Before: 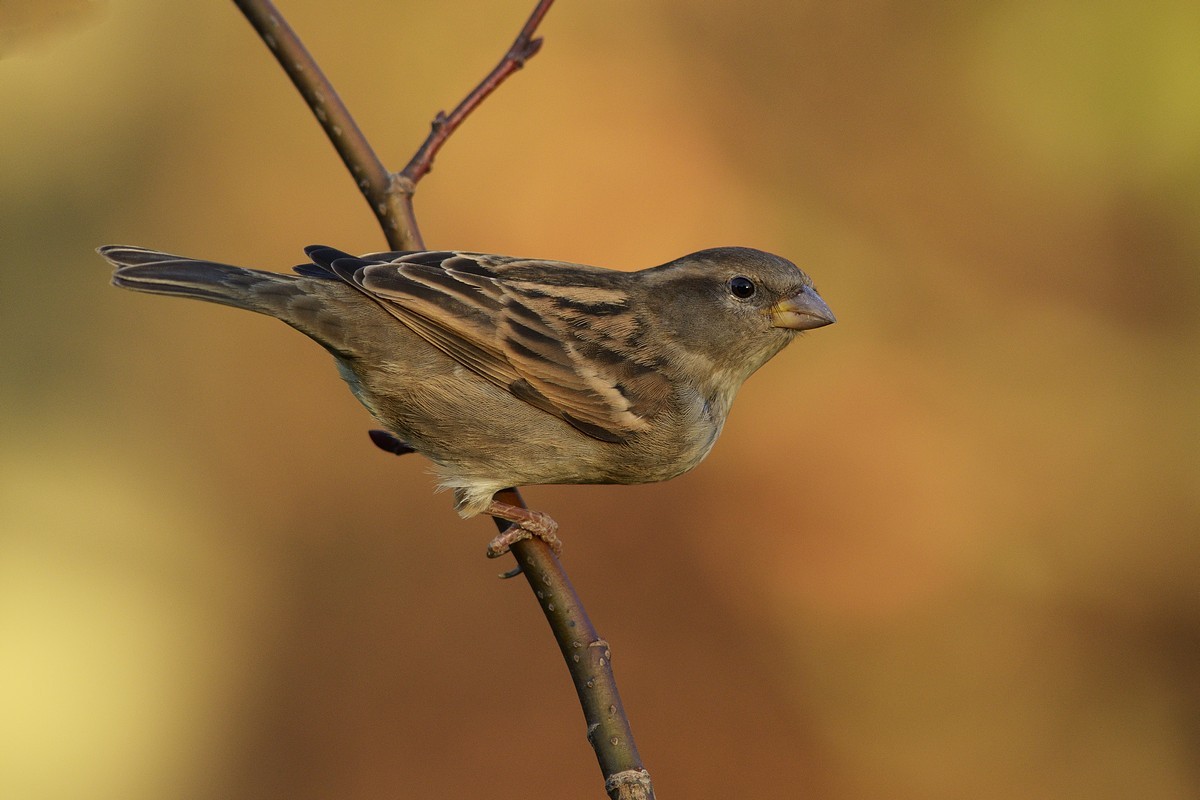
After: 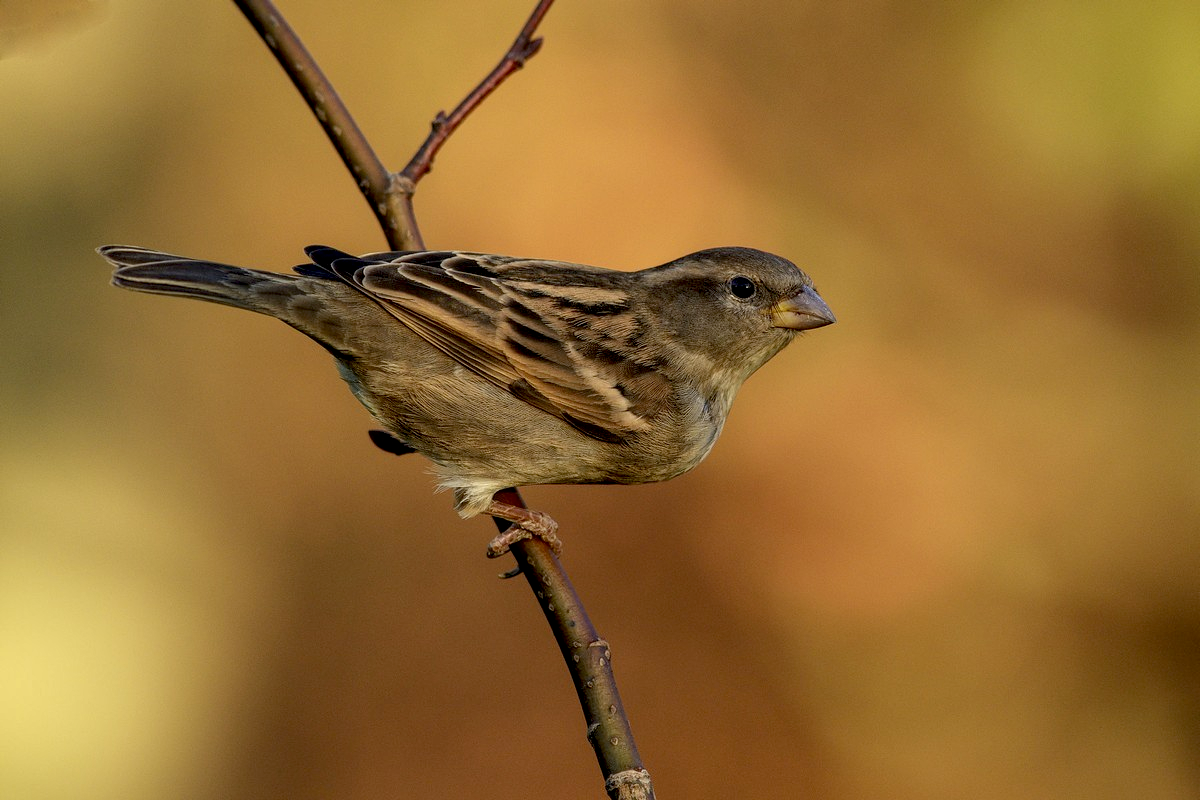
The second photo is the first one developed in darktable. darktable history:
shadows and highlights: radius 168.76, shadows 26.03, white point adjustment 3.1, highlights -68.13, soften with gaussian
exposure: black level correction 0.013, compensate highlight preservation false
local contrast: on, module defaults
